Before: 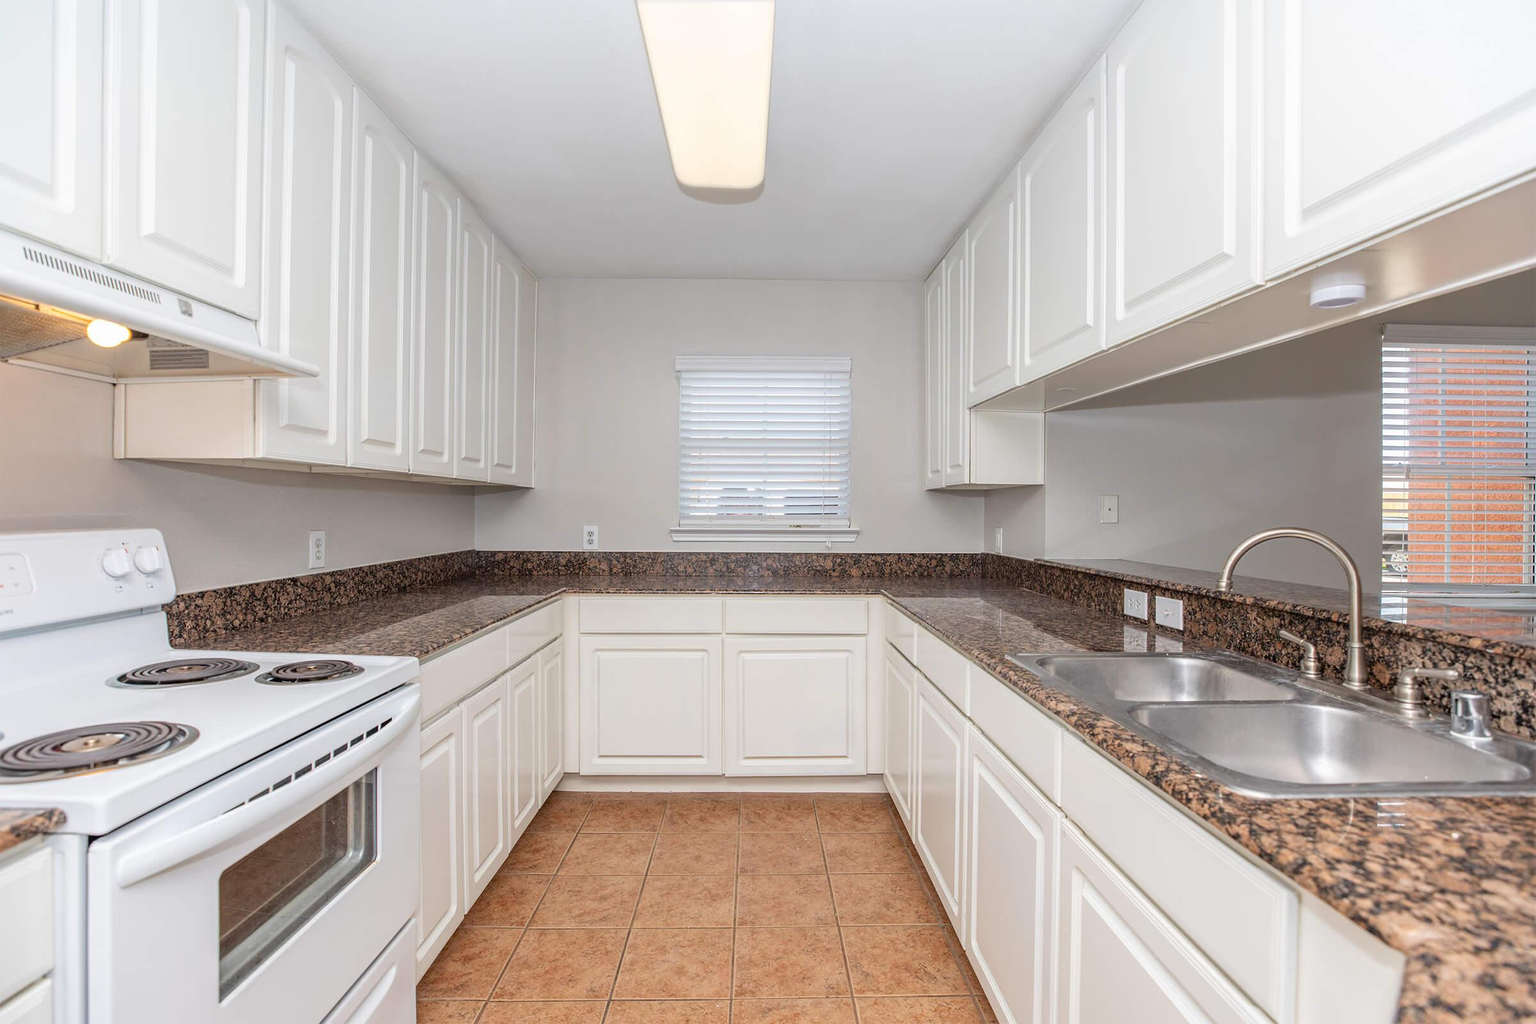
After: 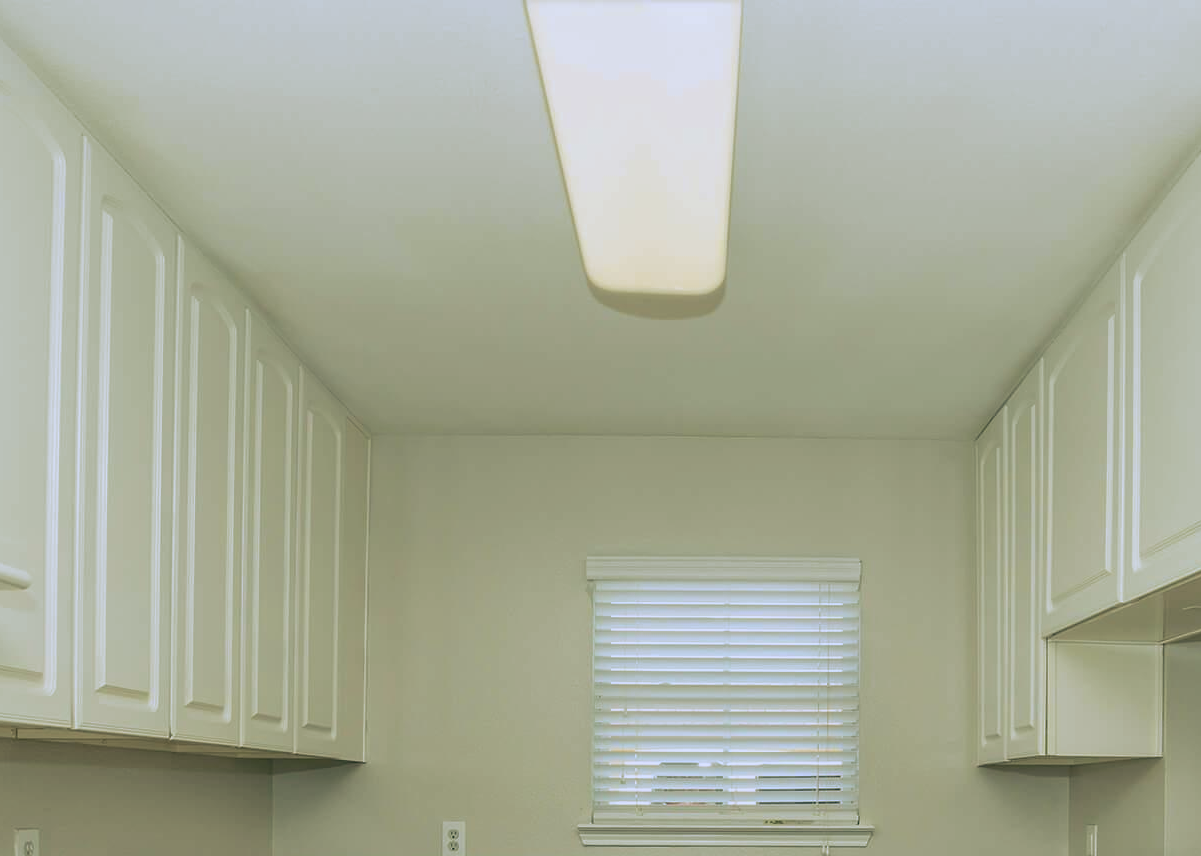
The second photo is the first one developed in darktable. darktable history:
rgb curve: curves: ch0 [(0.123, 0.061) (0.995, 0.887)]; ch1 [(0.06, 0.116) (1, 0.906)]; ch2 [(0, 0) (0.824, 0.69) (1, 1)], mode RGB, independent channels, compensate middle gray true
crop: left 19.556%, right 30.401%, bottom 46.458%
